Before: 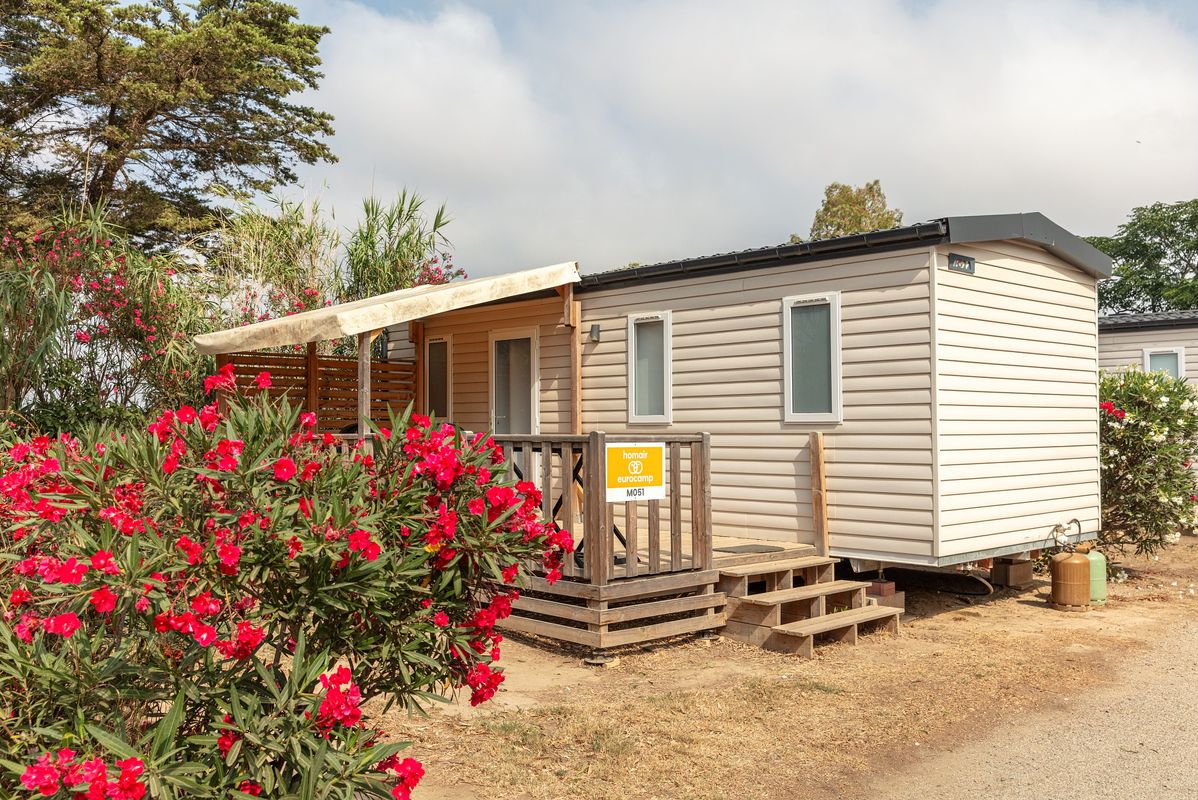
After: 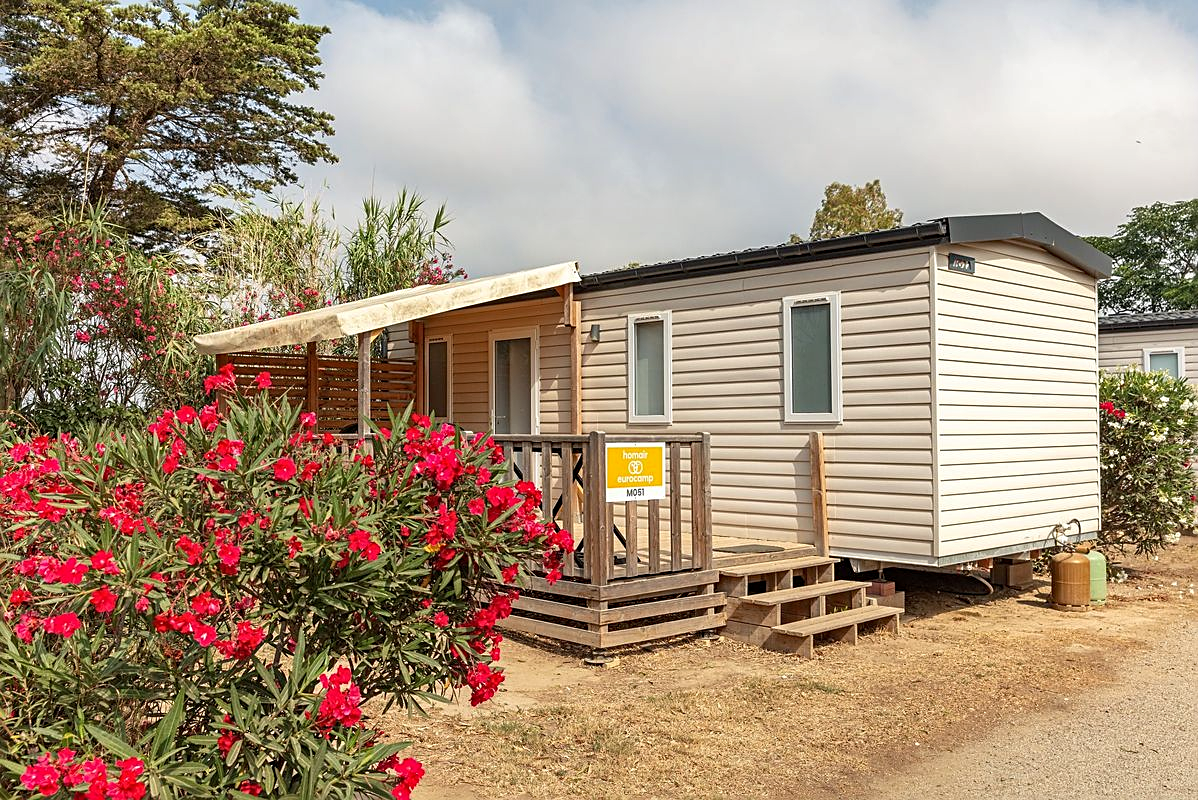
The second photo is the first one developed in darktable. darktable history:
shadows and highlights: shadows 37.27, highlights -28.18, soften with gaussian
sharpen: radius 1.967
haze removal: compatibility mode true, adaptive false
